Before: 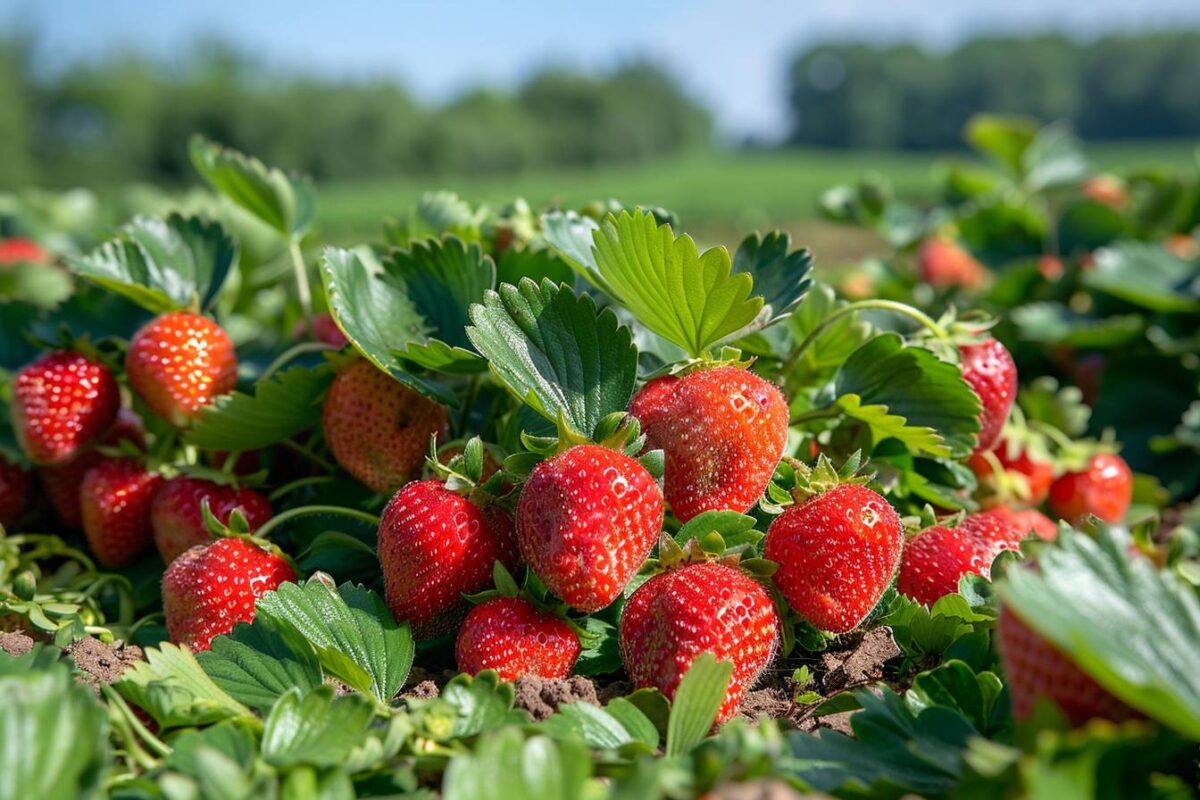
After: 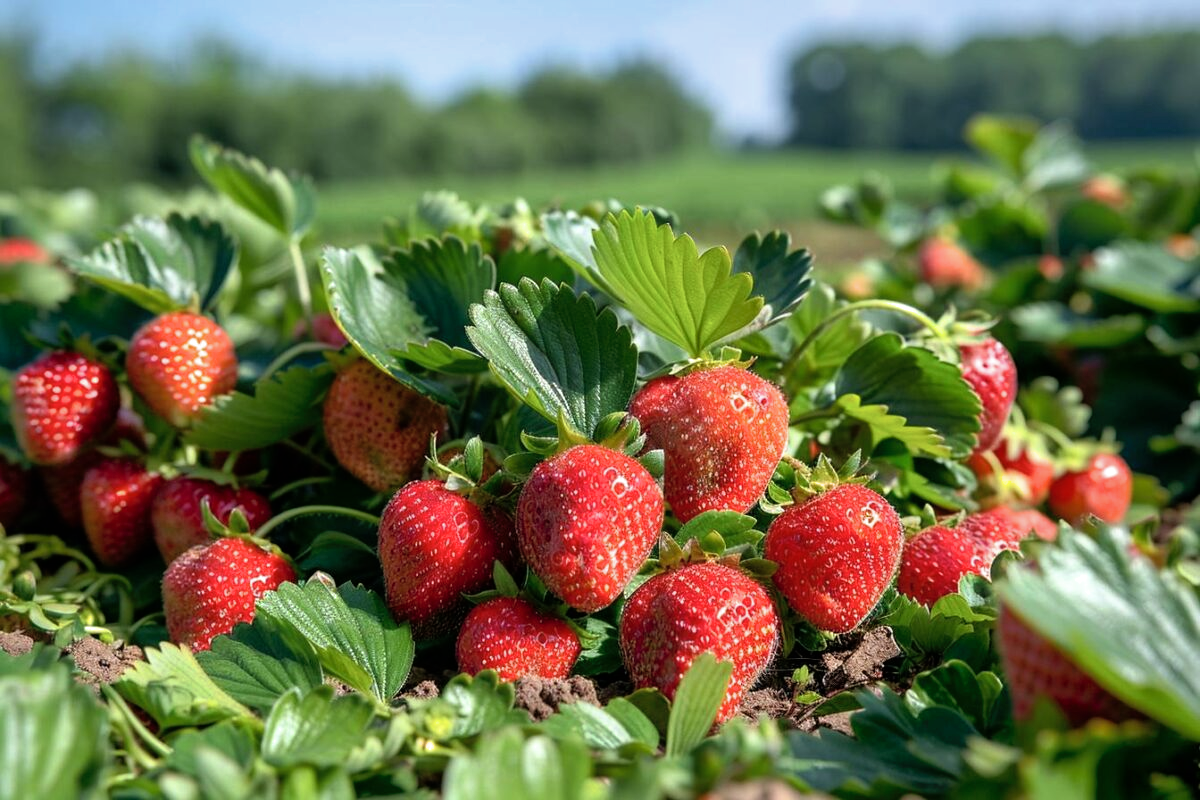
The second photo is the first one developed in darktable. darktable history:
filmic rgb: black relative exposure -9.08 EV, white relative exposure 2.3 EV, hardness 7.49
shadows and highlights: on, module defaults
